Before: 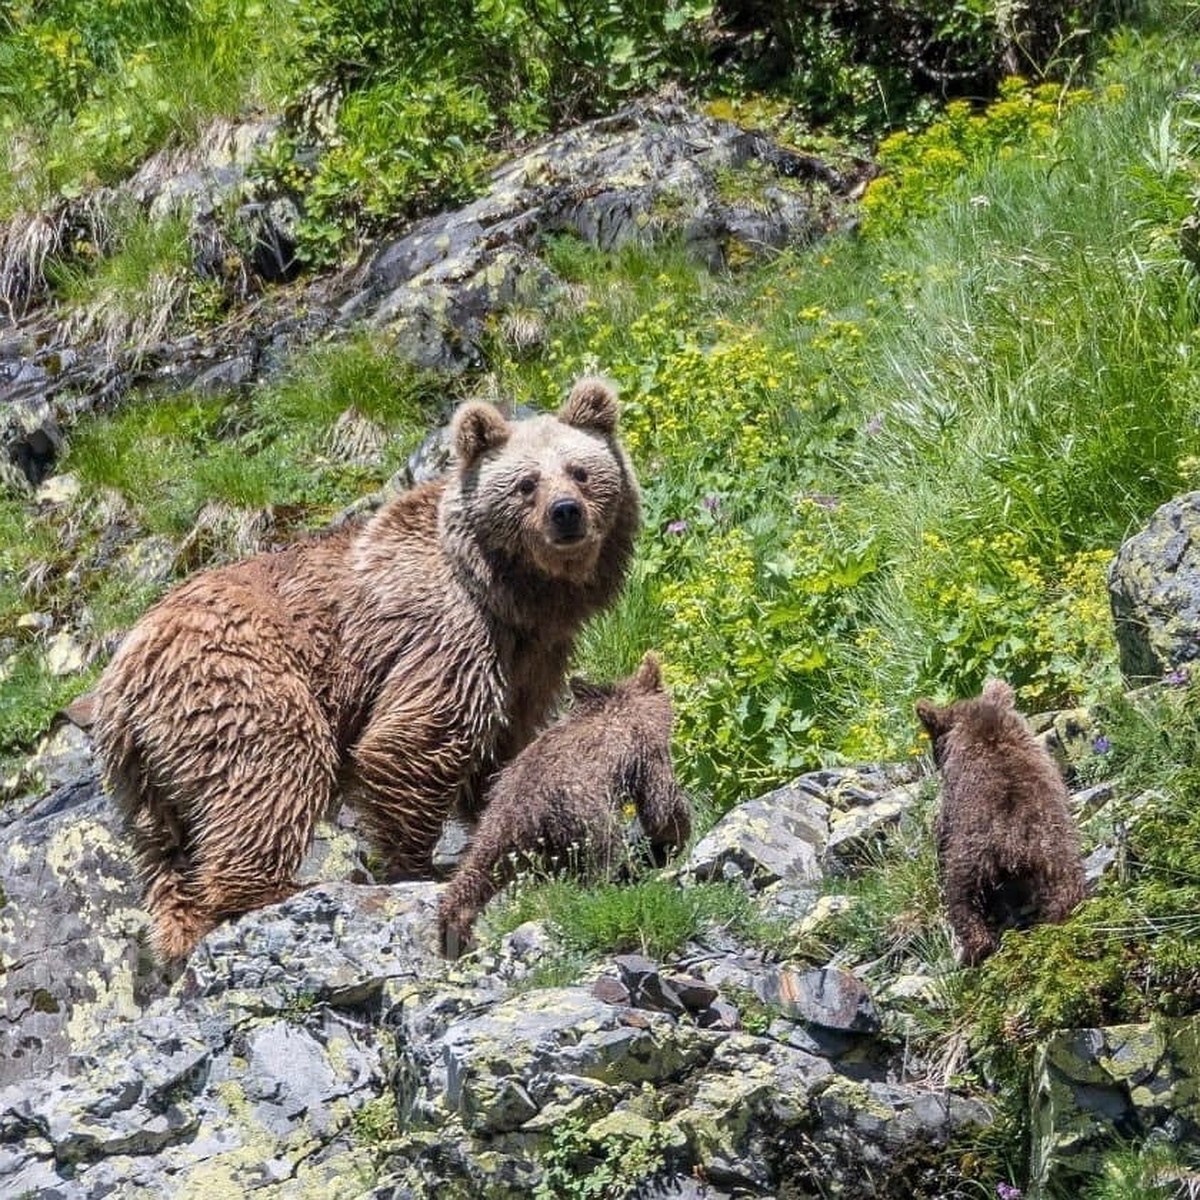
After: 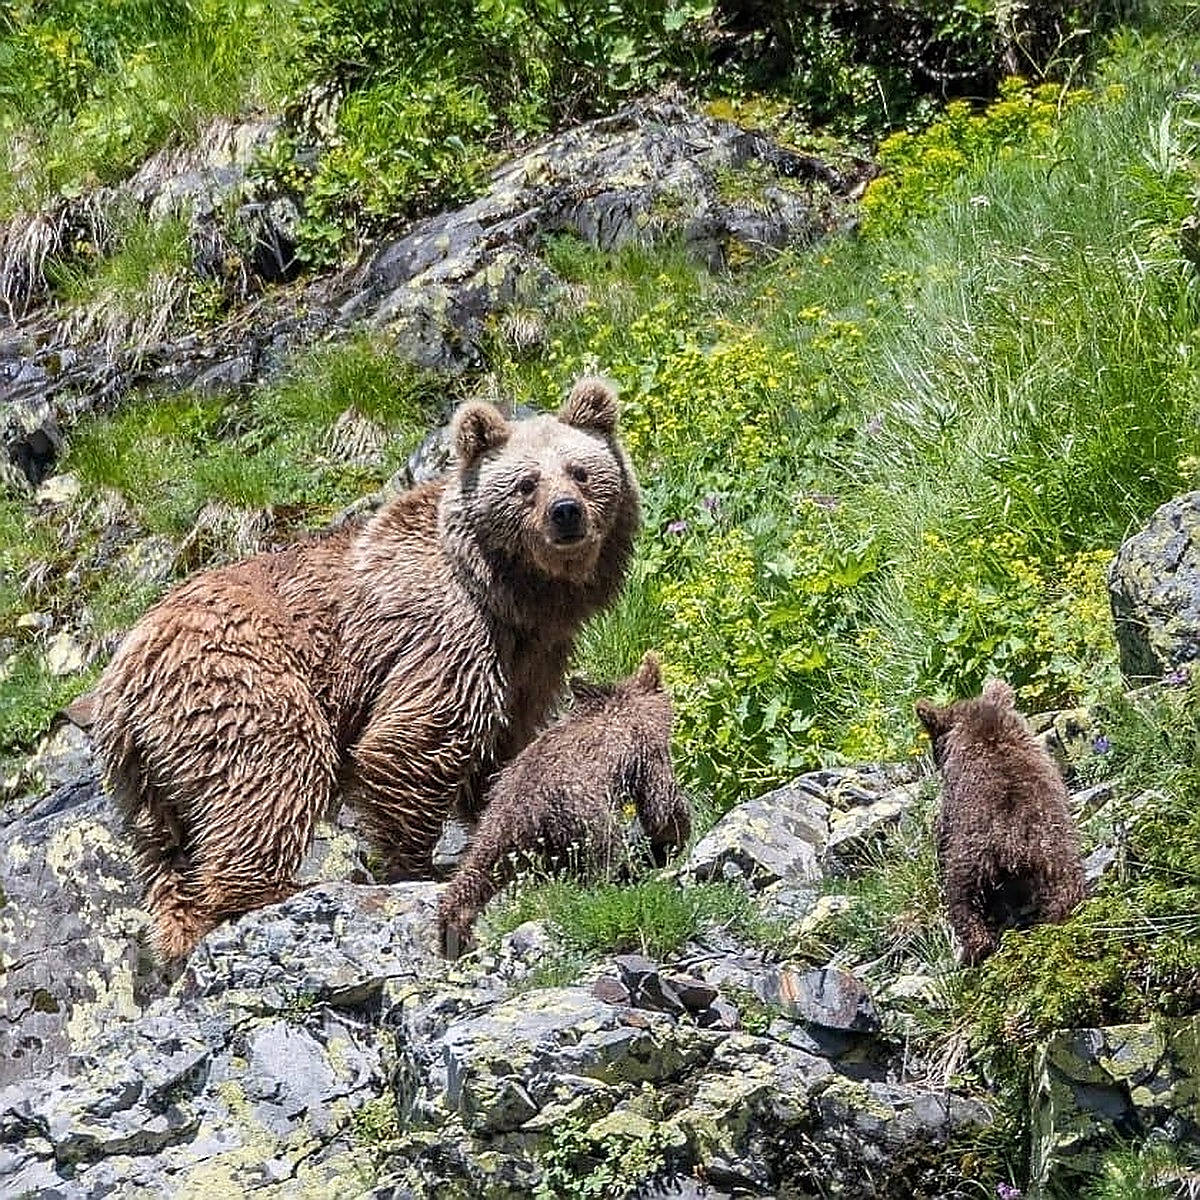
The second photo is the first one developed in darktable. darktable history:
sharpen: radius 1.388, amount 1.242, threshold 0.654
